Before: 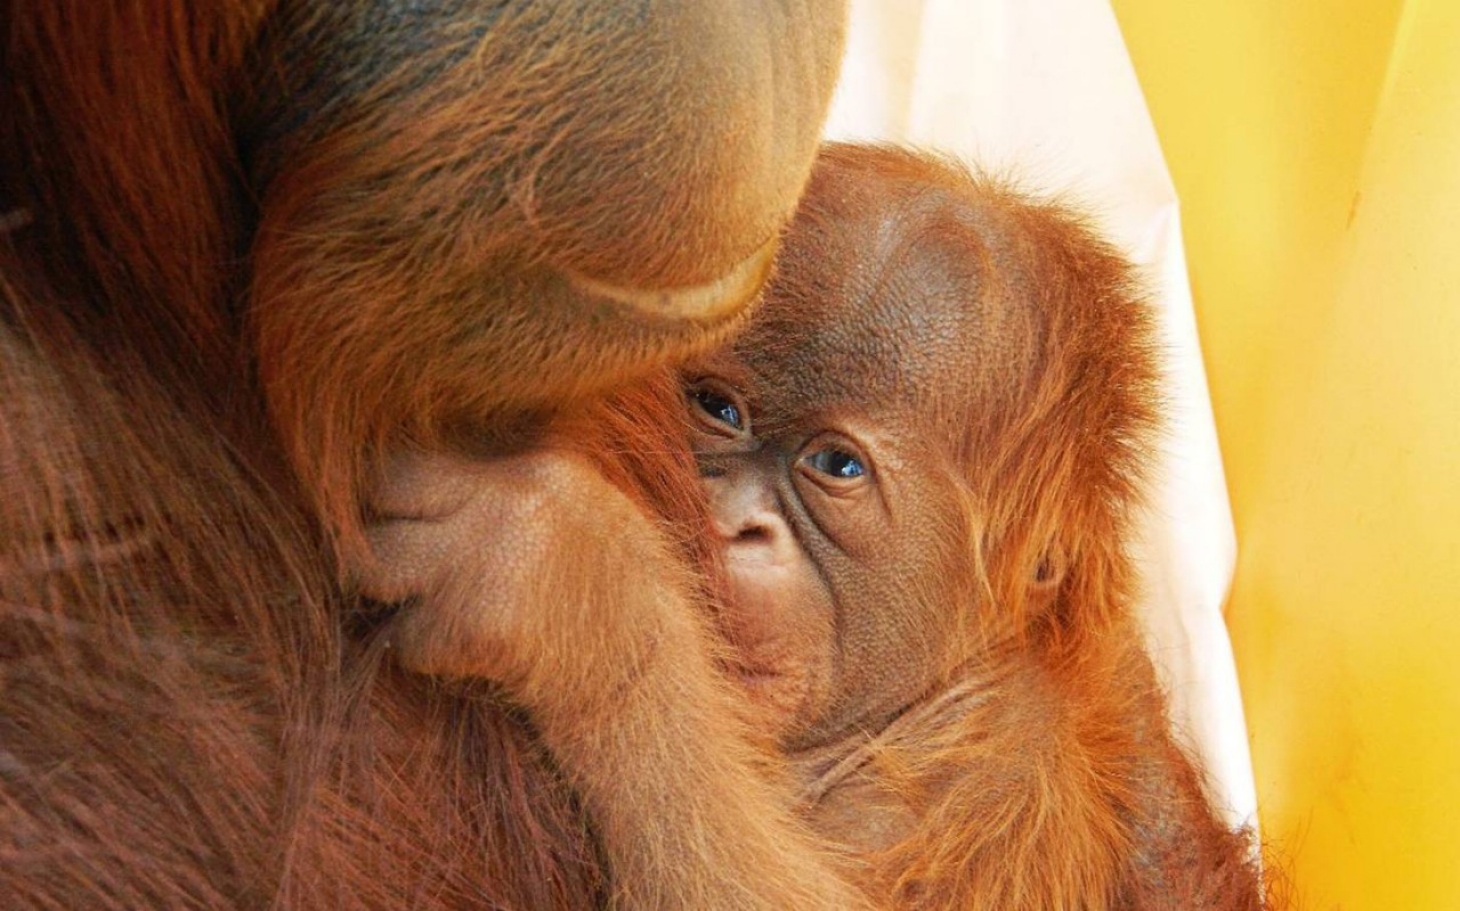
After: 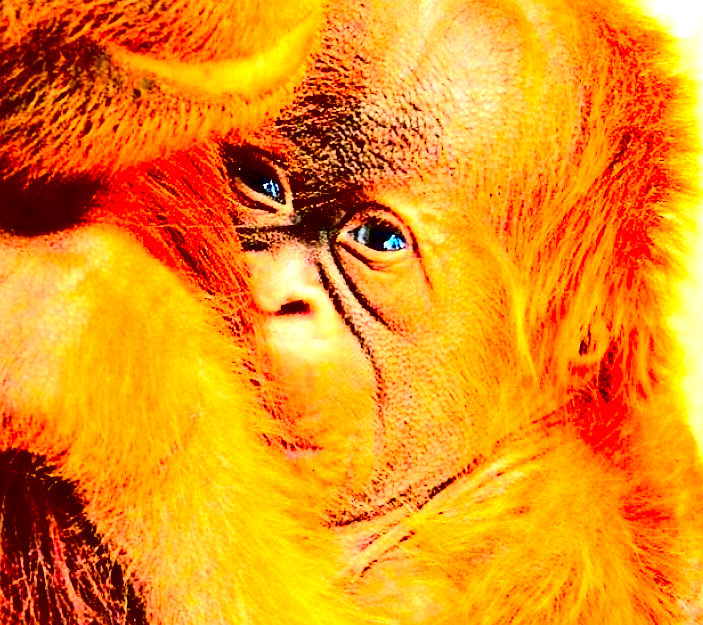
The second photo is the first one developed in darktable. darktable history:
sharpen: radius 1.006
contrast brightness saturation: contrast 0.775, brightness -0.994, saturation 1
exposure: black level correction 0, exposure 1.75 EV, compensate highlight preservation false
crop: left 31.387%, top 24.809%, right 20.413%, bottom 6.548%
